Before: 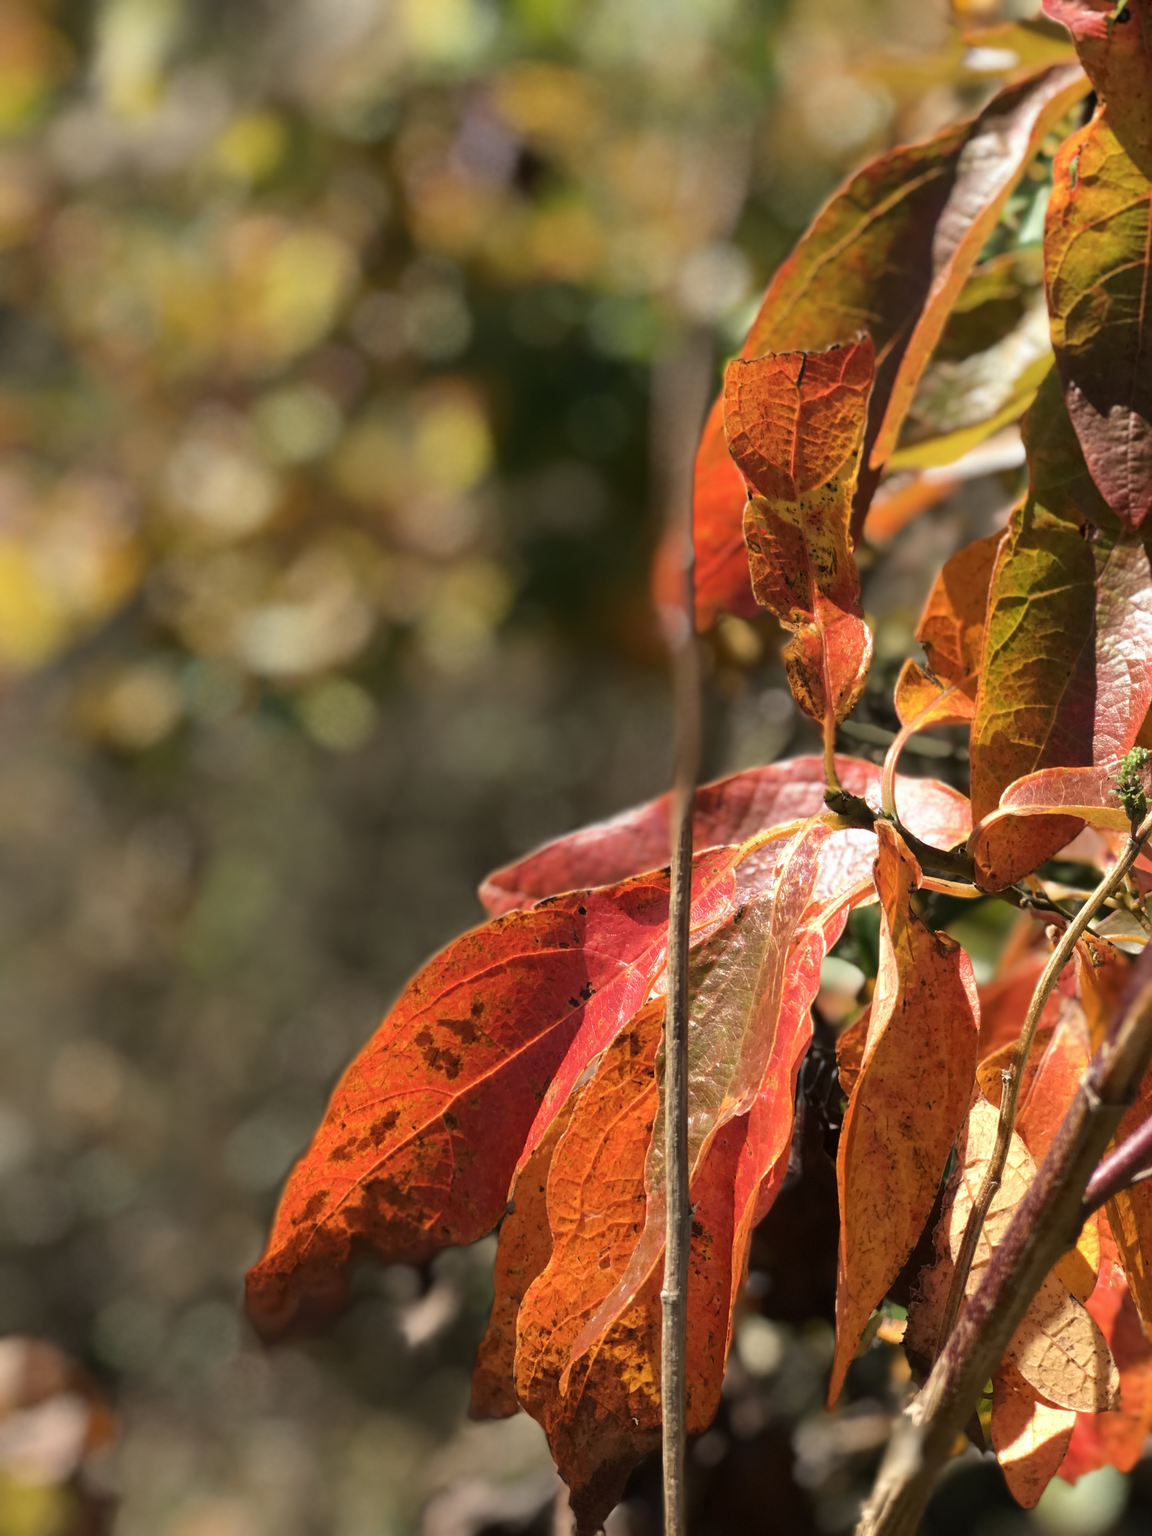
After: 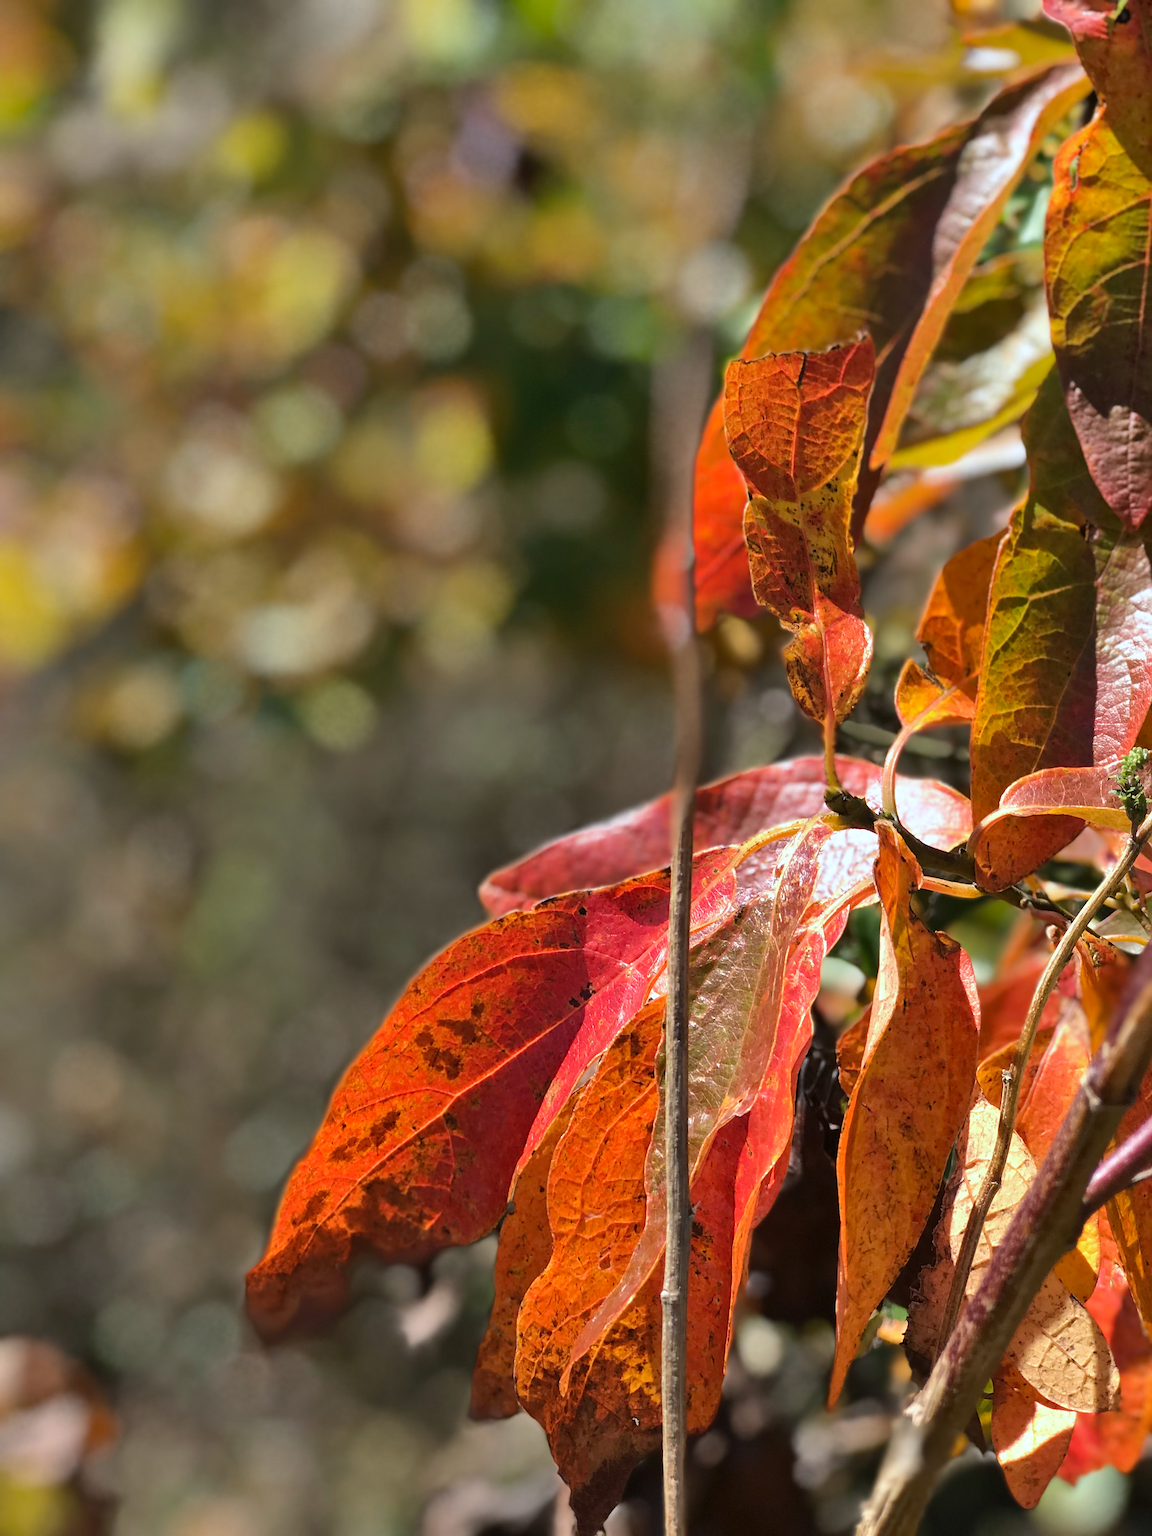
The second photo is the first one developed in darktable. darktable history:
sharpen: on, module defaults
shadows and highlights: soften with gaussian
white balance: red 0.954, blue 1.079
